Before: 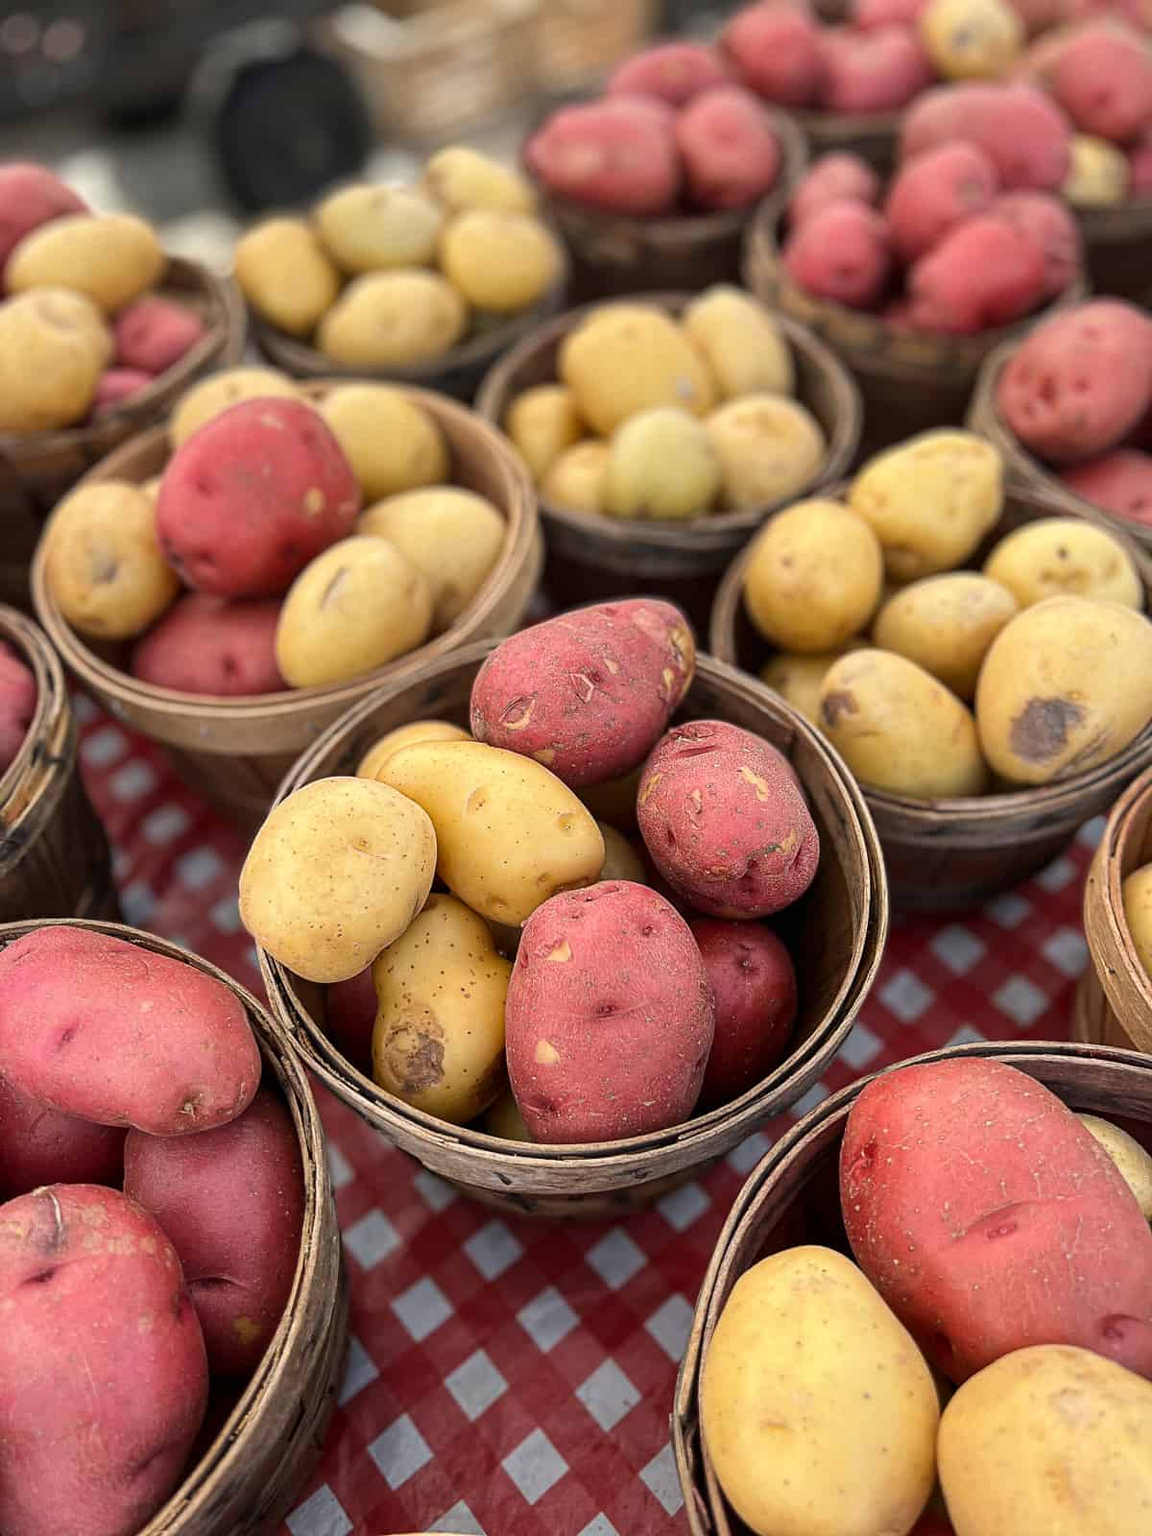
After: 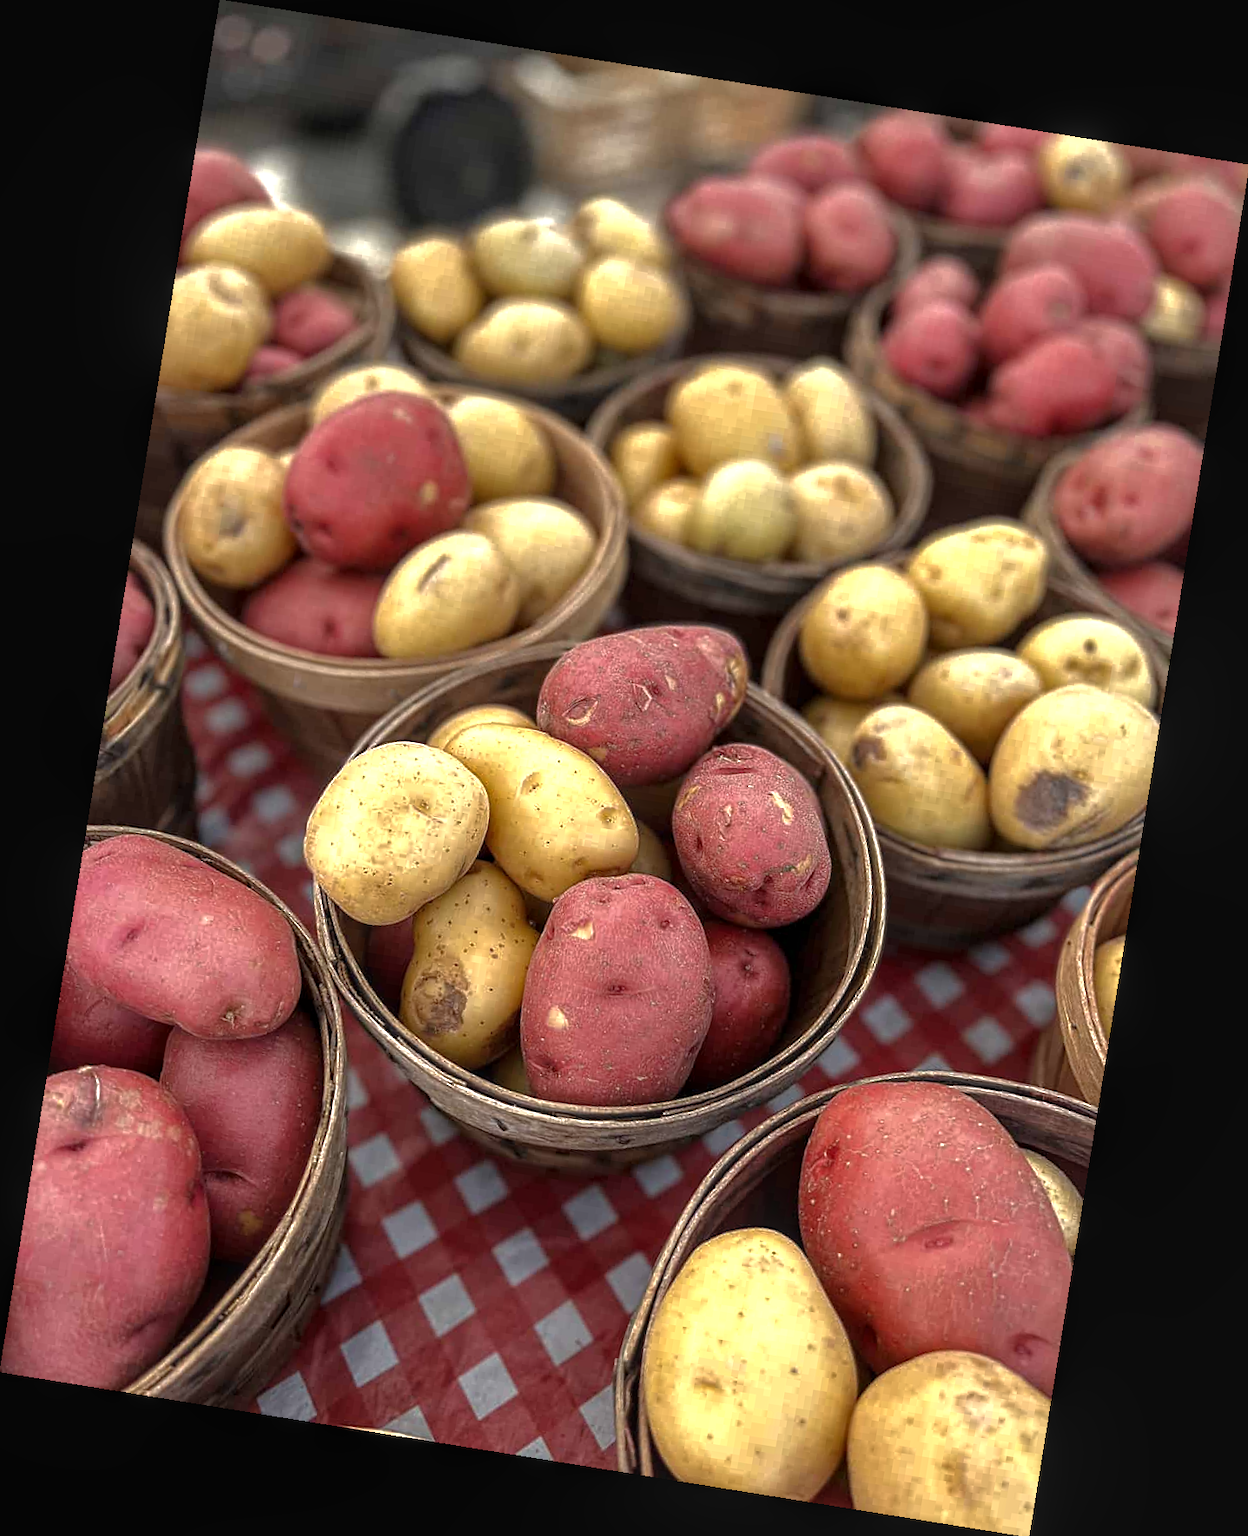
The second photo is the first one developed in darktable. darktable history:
exposure: black level correction -0.002, exposure 0.54 EV, compensate highlight preservation false
local contrast: on, module defaults
rotate and perspective: rotation 9.12°, automatic cropping off
base curve: curves: ch0 [(0, 0) (0.841, 0.609) (1, 1)]
